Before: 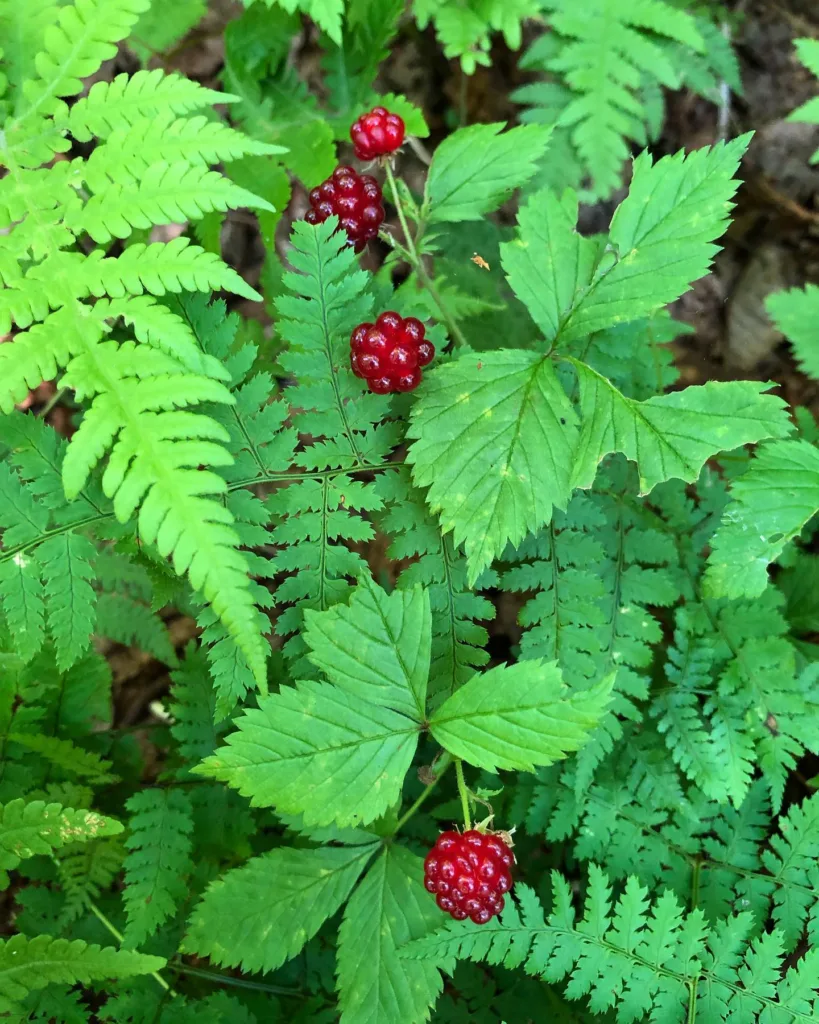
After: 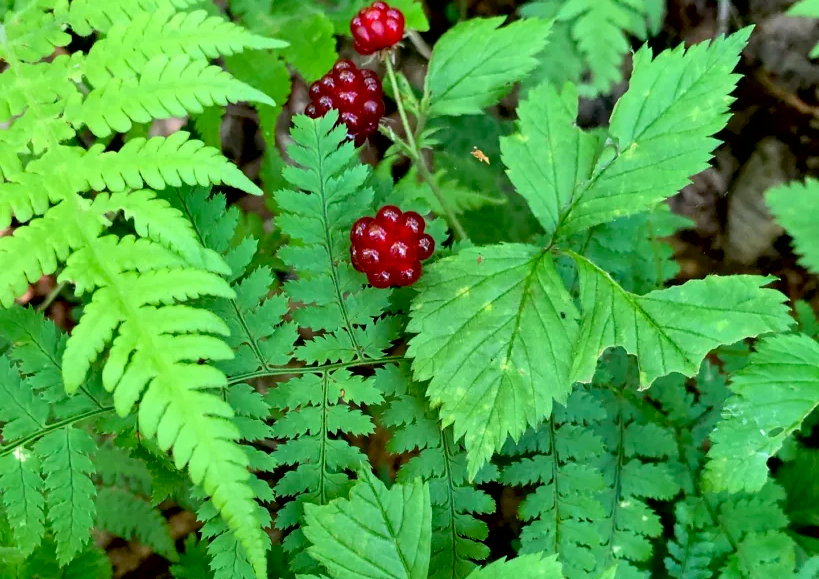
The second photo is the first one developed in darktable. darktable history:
exposure: black level correction 0.017, exposure -0.007 EV, compensate highlight preservation false
crop and rotate: top 10.415%, bottom 33.002%
local contrast: mode bilateral grid, contrast 10, coarseness 26, detail 115%, midtone range 0.2
